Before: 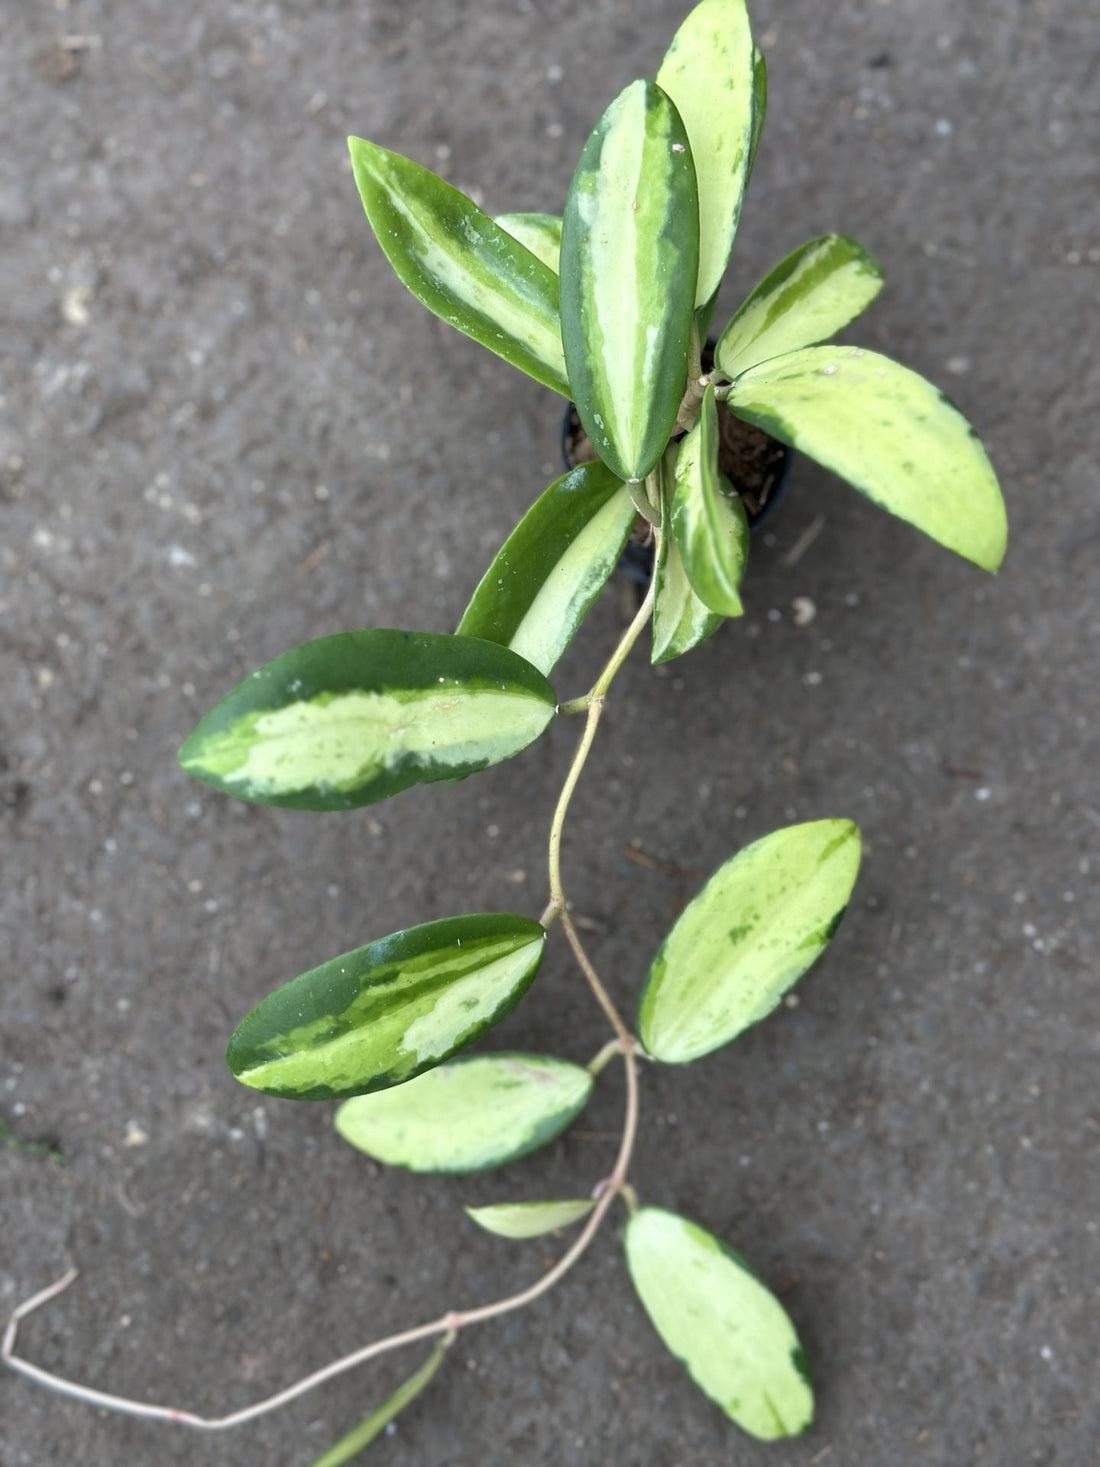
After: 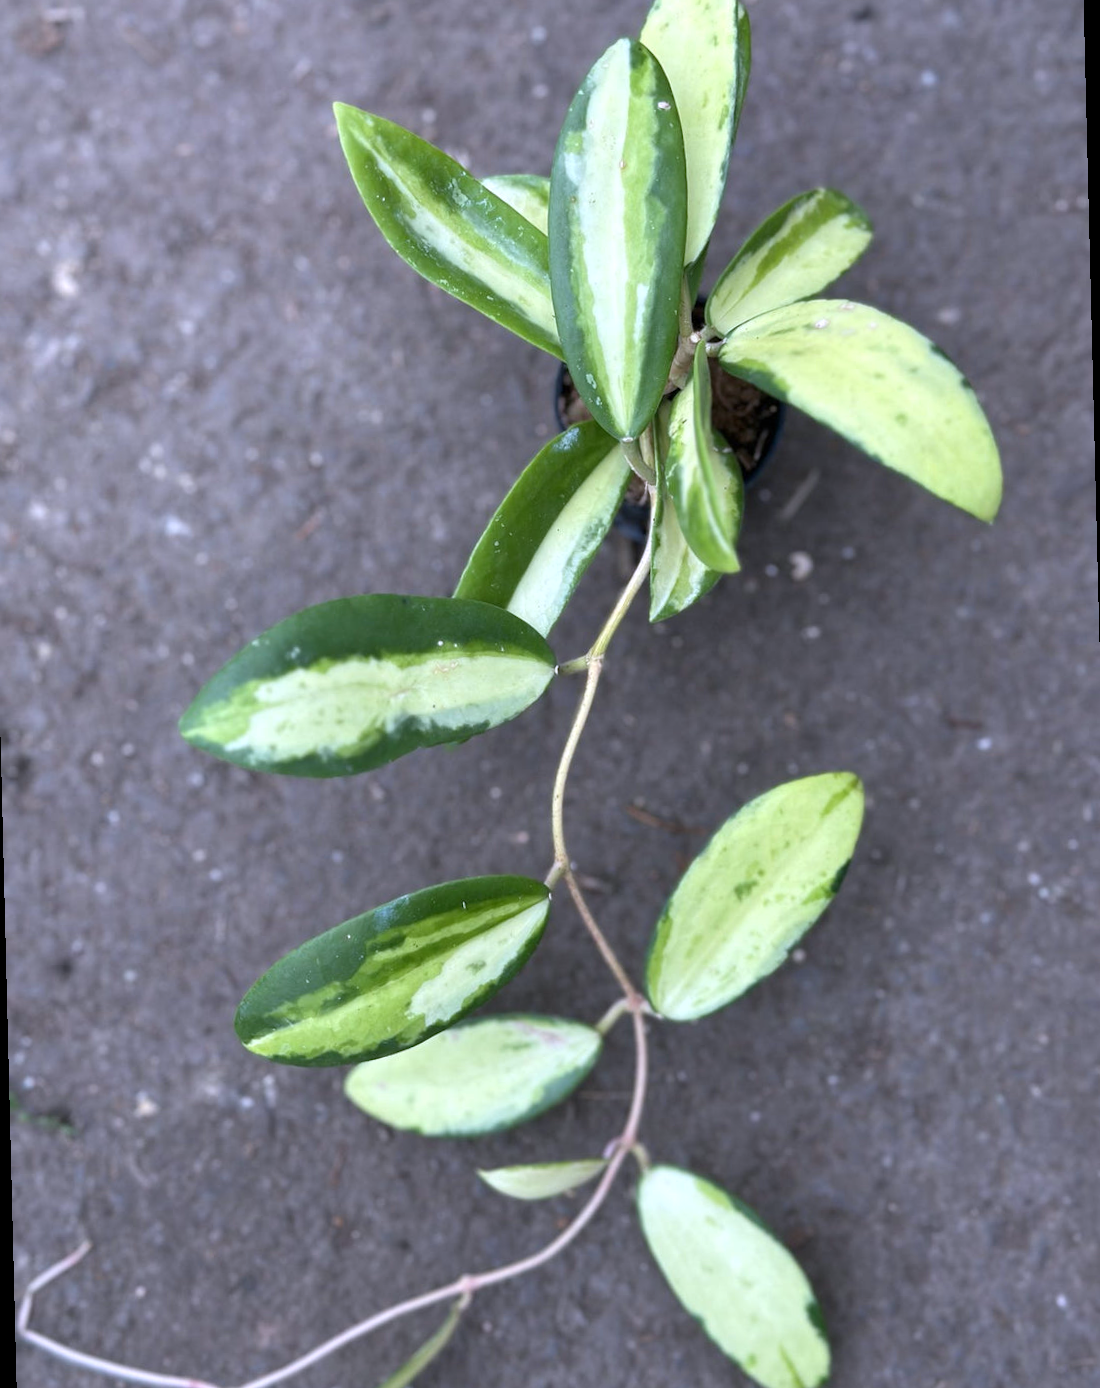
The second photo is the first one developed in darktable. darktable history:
color calibration: illuminant Planckian (black body), x 0.351, y 0.352, temperature 4794.27 K
white balance: red 1.042, blue 1.17
rotate and perspective: rotation -1.42°, crop left 0.016, crop right 0.984, crop top 0.035, crop bottom 0.965
tone equalizer: on, module defaults
